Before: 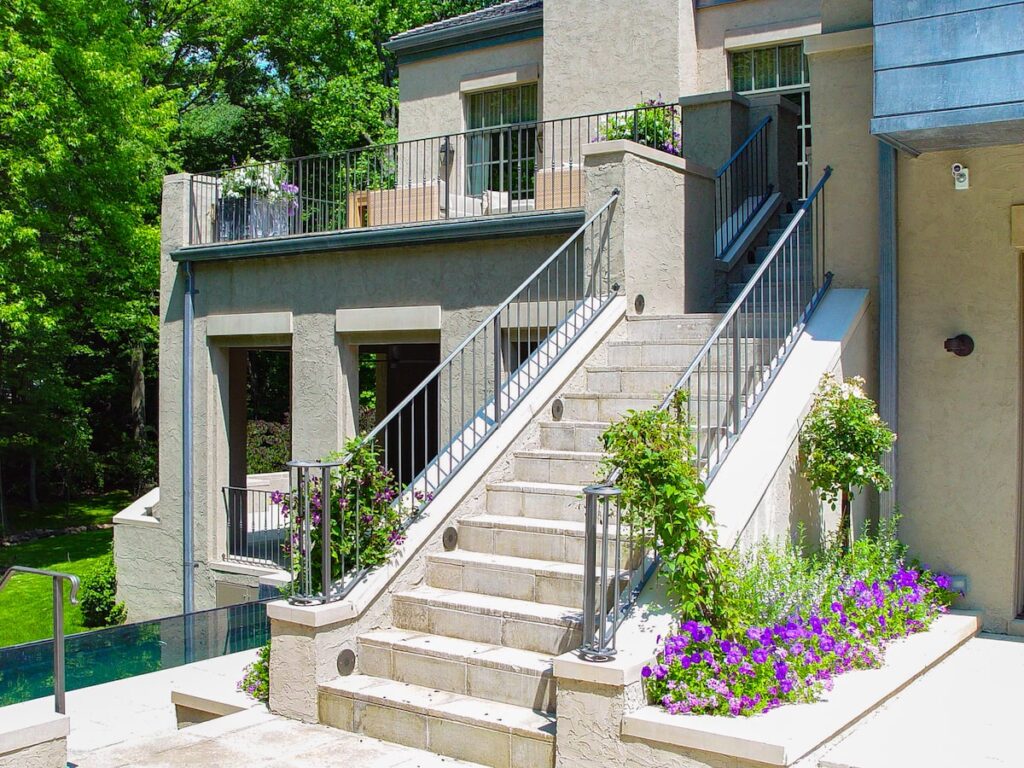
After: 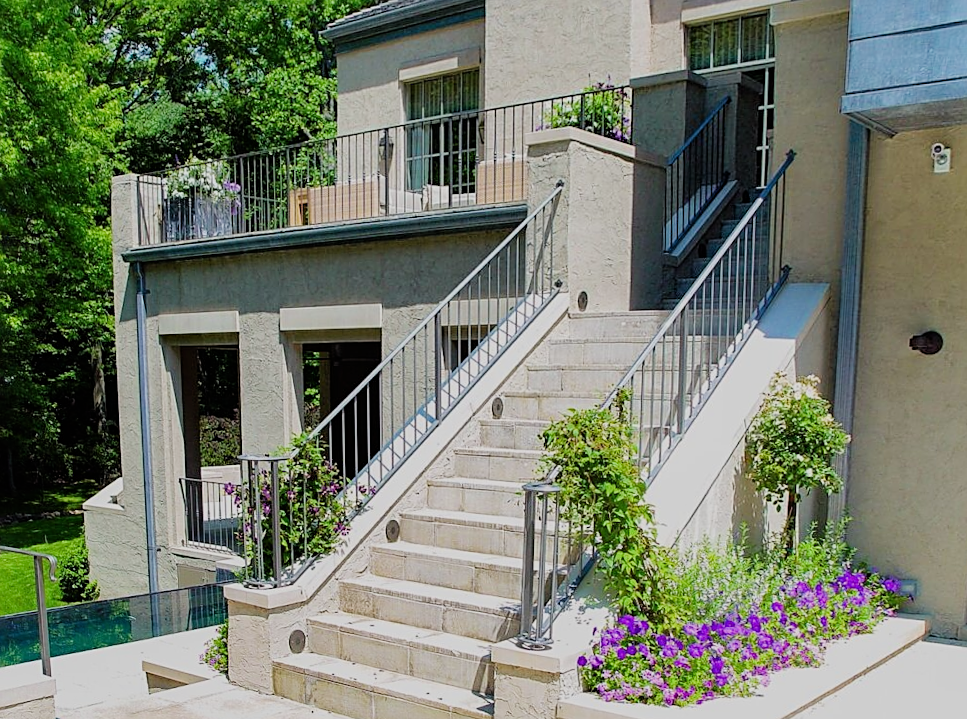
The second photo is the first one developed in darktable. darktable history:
sharpen: on, module defaults
rotate and perspective: rotation 0.062°, lens shift (vertical) 0.115, lens shift (horizontal) -0.133, crop left 0.047, crop right 0.94, crop top 0.061, crop bottom 0.94
filmic rgb: black relative exposure -7.65 EV, white relative exposure 4.56 EV, hardness 3.61
